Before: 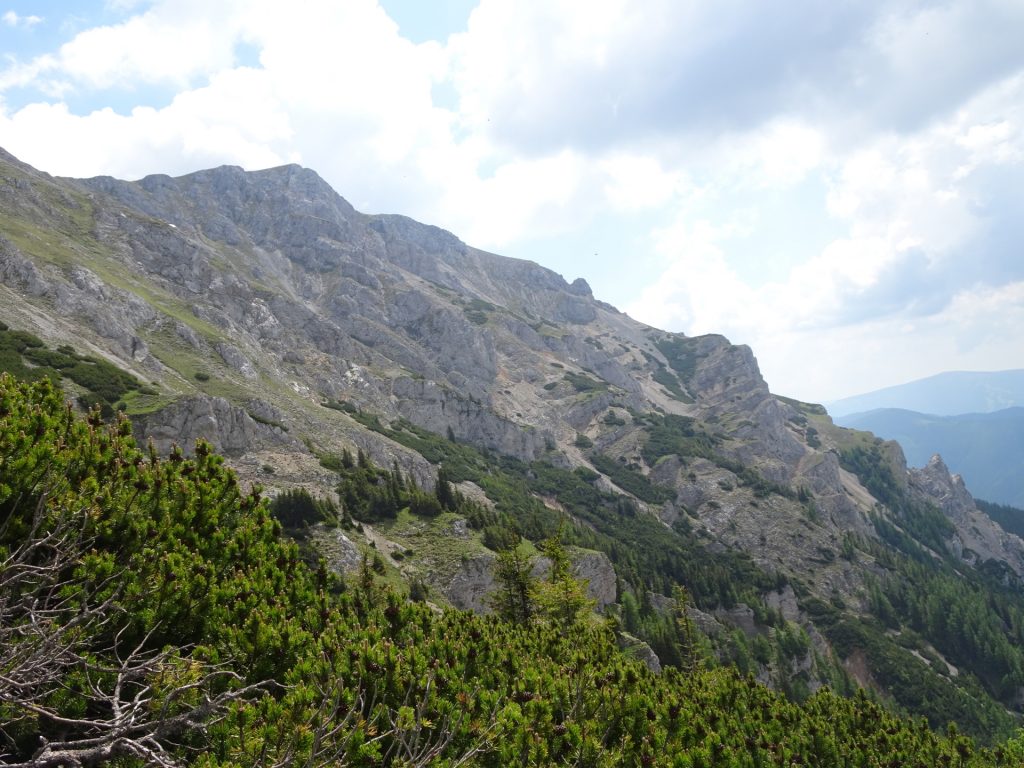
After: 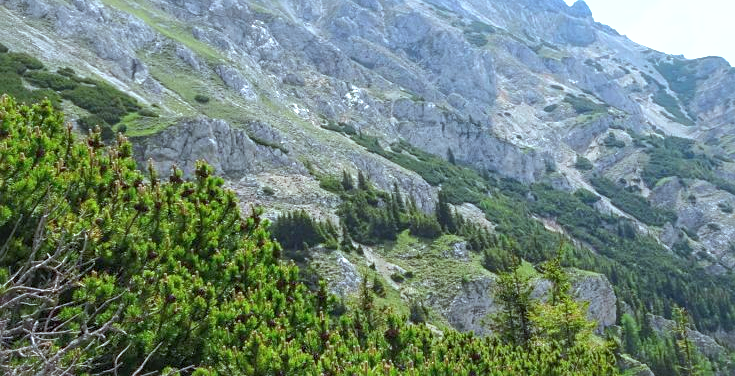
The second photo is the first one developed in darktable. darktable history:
shadows and highlights: on, module defaults
sharpen: amount 0.203
contrast brightness saturation: contrast 0.034, brightness 0.058, saturation 0.129
crop: top 36.257%, right 28.151%, bottom 14.765%
local contrast: on, module defaults
exposure: exposure 0.742 EV, compensate highlight preservation false
color calibration: illuminant F (fluorescent), F source F9 (Cool White Deluxe 4150 K) – high CRI, x 0.374, y 0.373, temperature 4156.29 K
